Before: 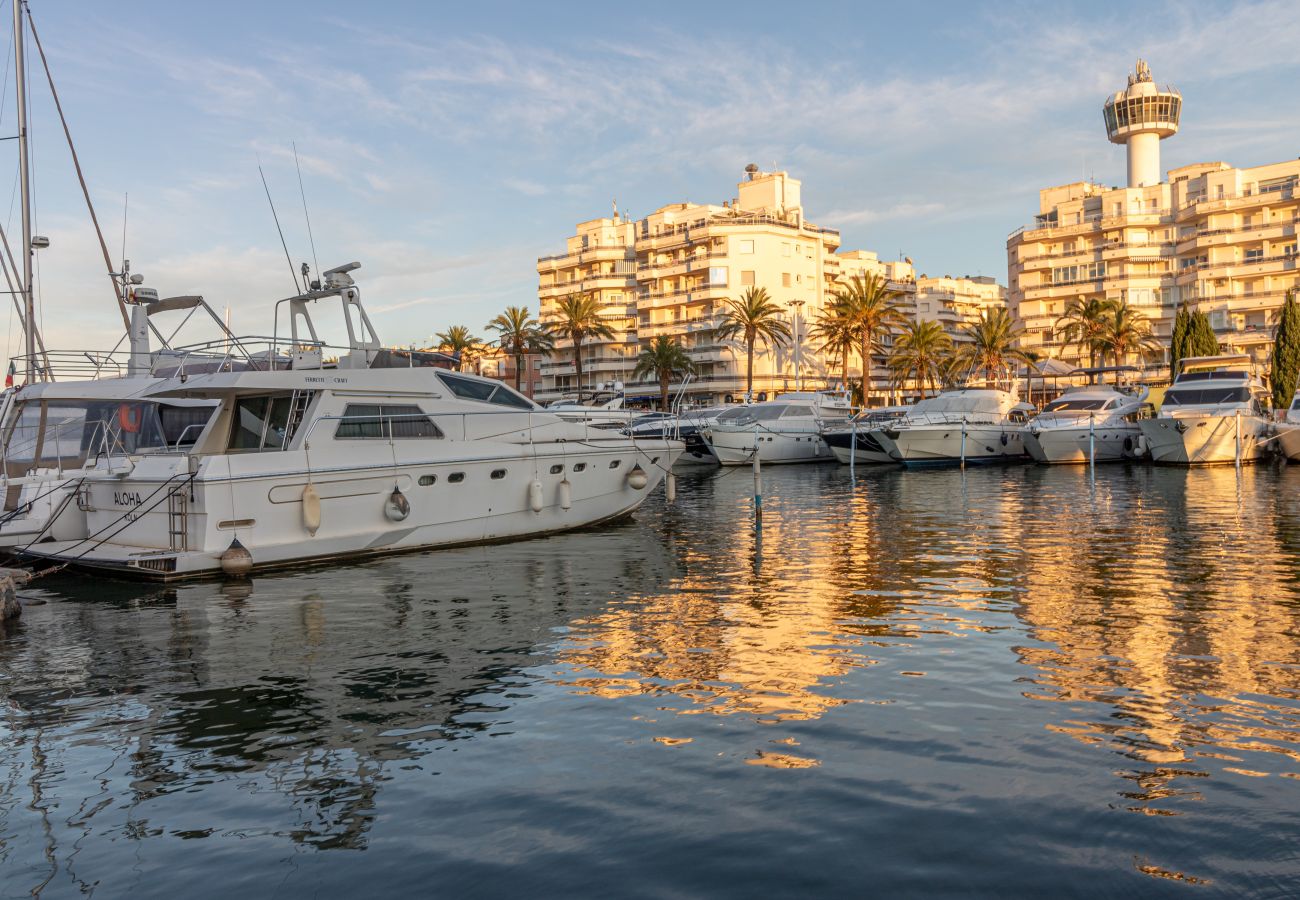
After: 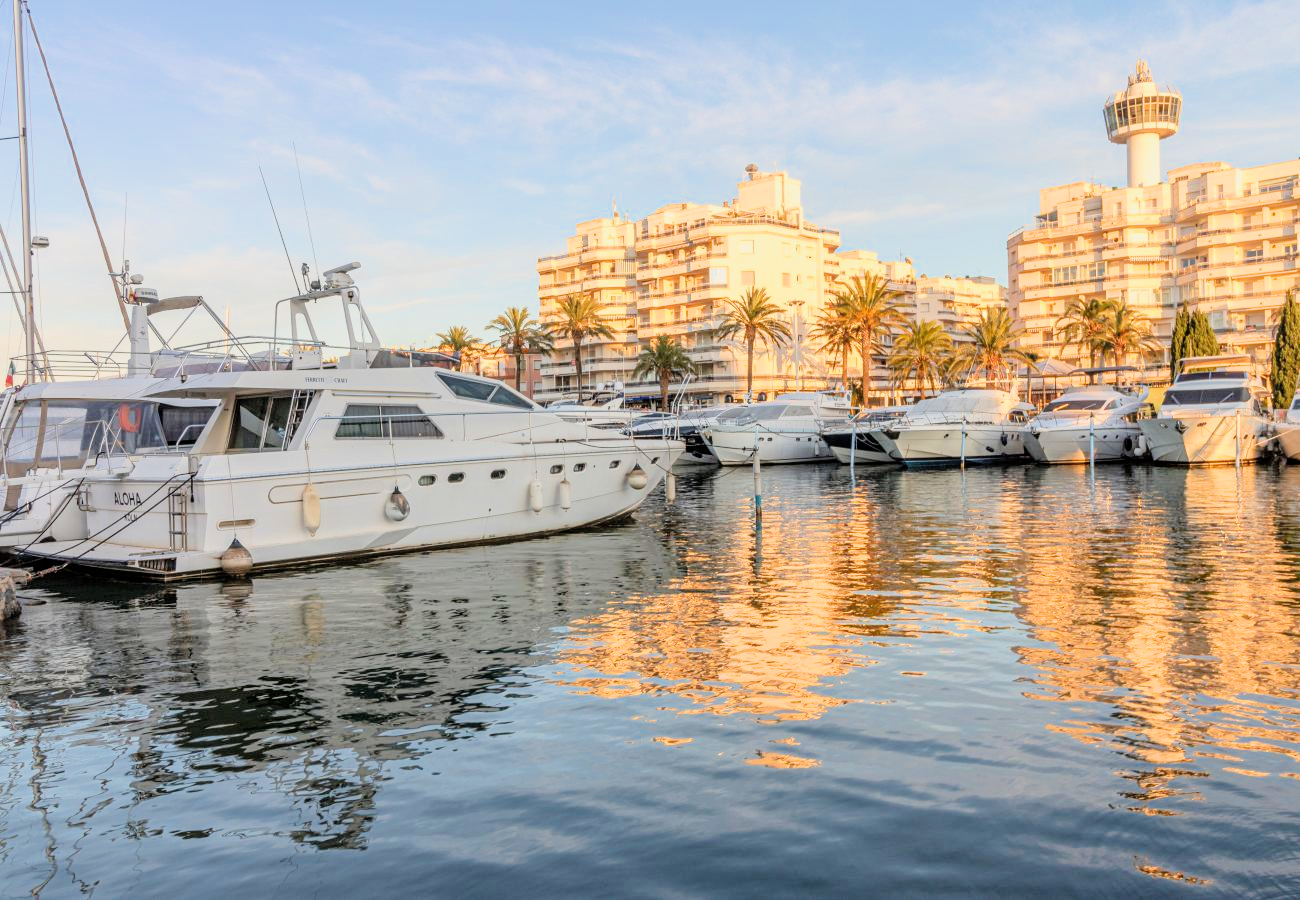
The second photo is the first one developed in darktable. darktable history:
filmic rgb: black relative exposure -7.15 EV, white relative exposure 5.36 EV, hardness 3.02, color science v6 (2022)
exposure: black level correction 0, exposure 1.379 EV, compensate exposure bias true, compensate highlight preservation false
